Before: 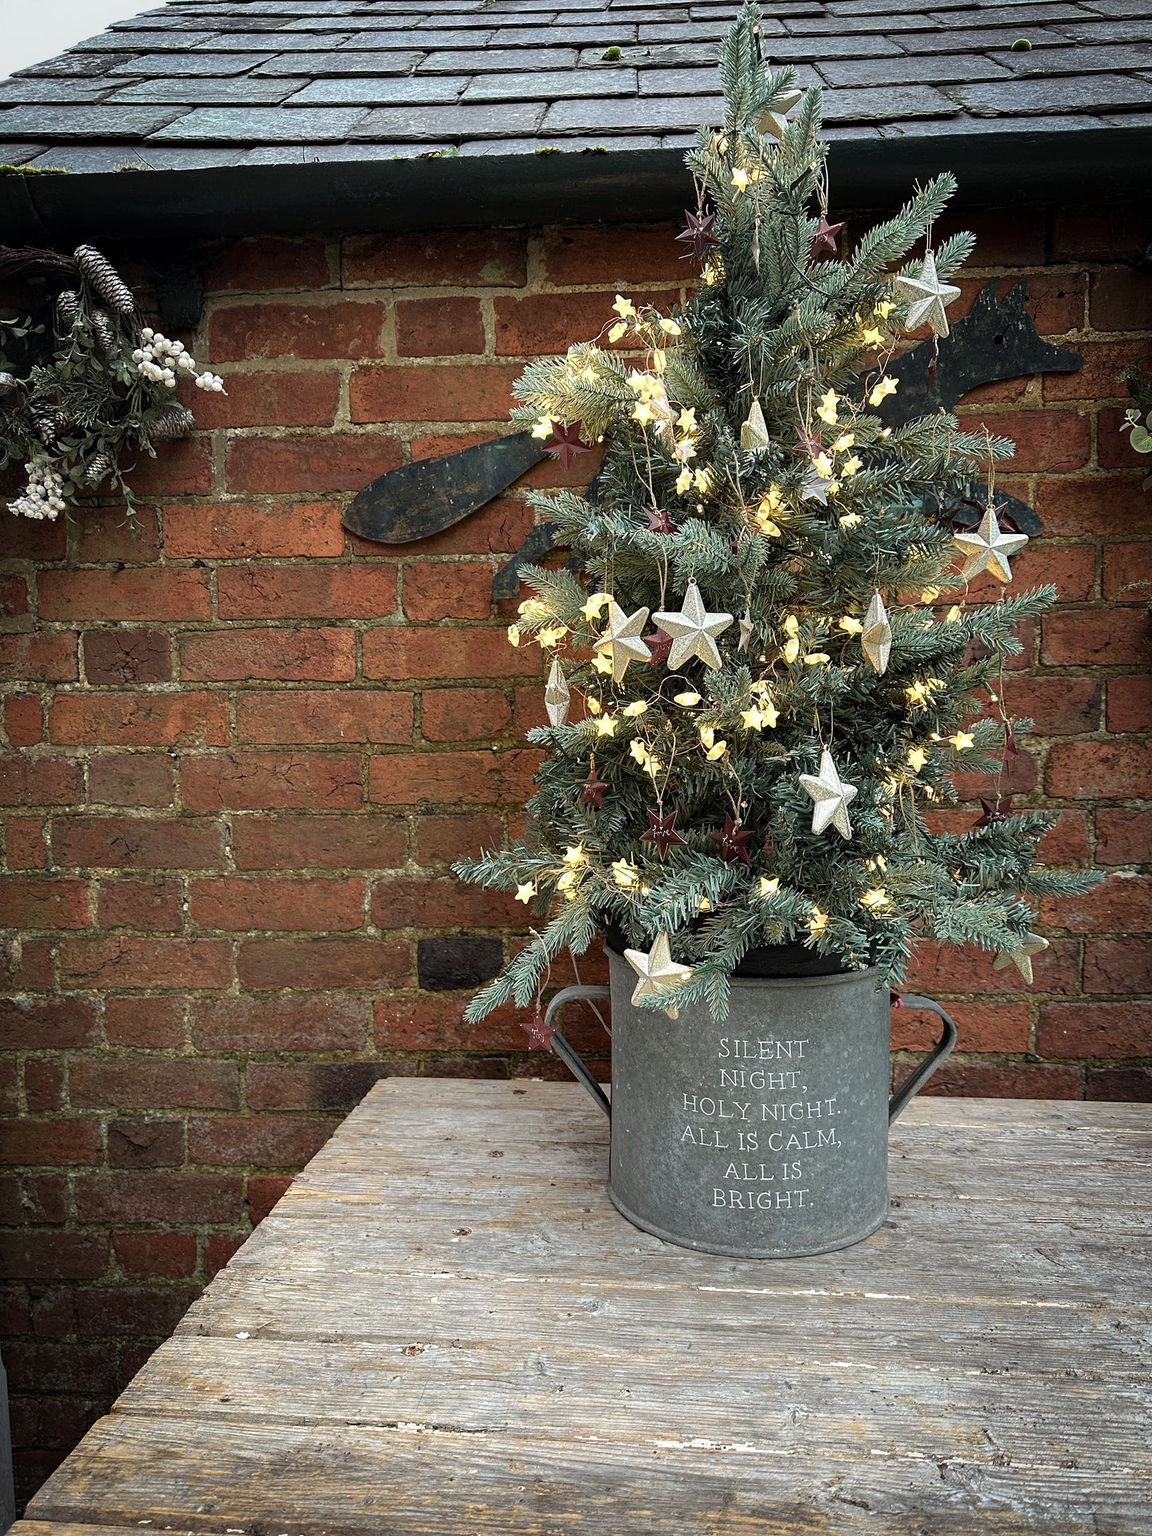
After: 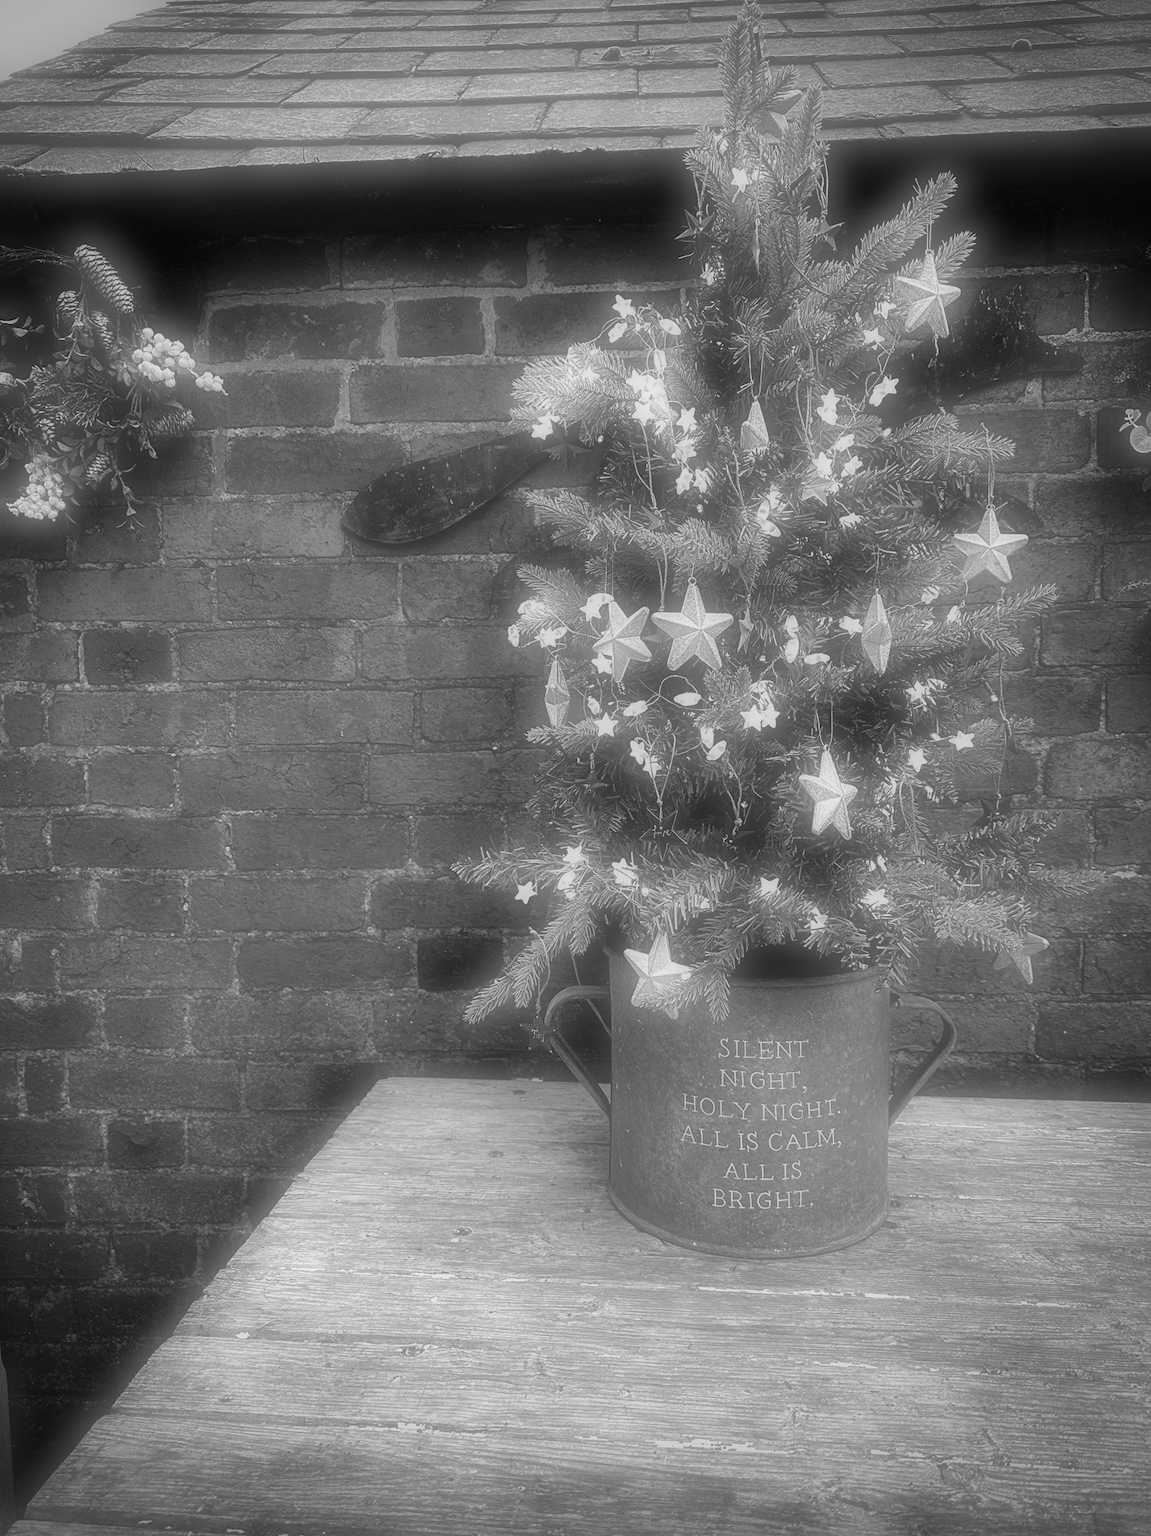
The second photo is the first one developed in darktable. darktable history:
velvia: strength 17%
shadows and highlights: soften with gaussian
local contrast: mode bilateral grid, contrast 20, coarseness 50, detail 120%, midtone range 0.2
soften "1": on, module defaults | blend: blend mode normal, opacity 81%; mask: uniform (no mask)
color correction: highlights a* 0.162, highlights b* 29.53, shadows a* -0.162, shadows b* 21.09
monochrome: a -3.63, b -0.465
vignetting: fall-off start 88.53%, fall-off radius 44.2%, saturation 0.376, width/height ratio 1.161
